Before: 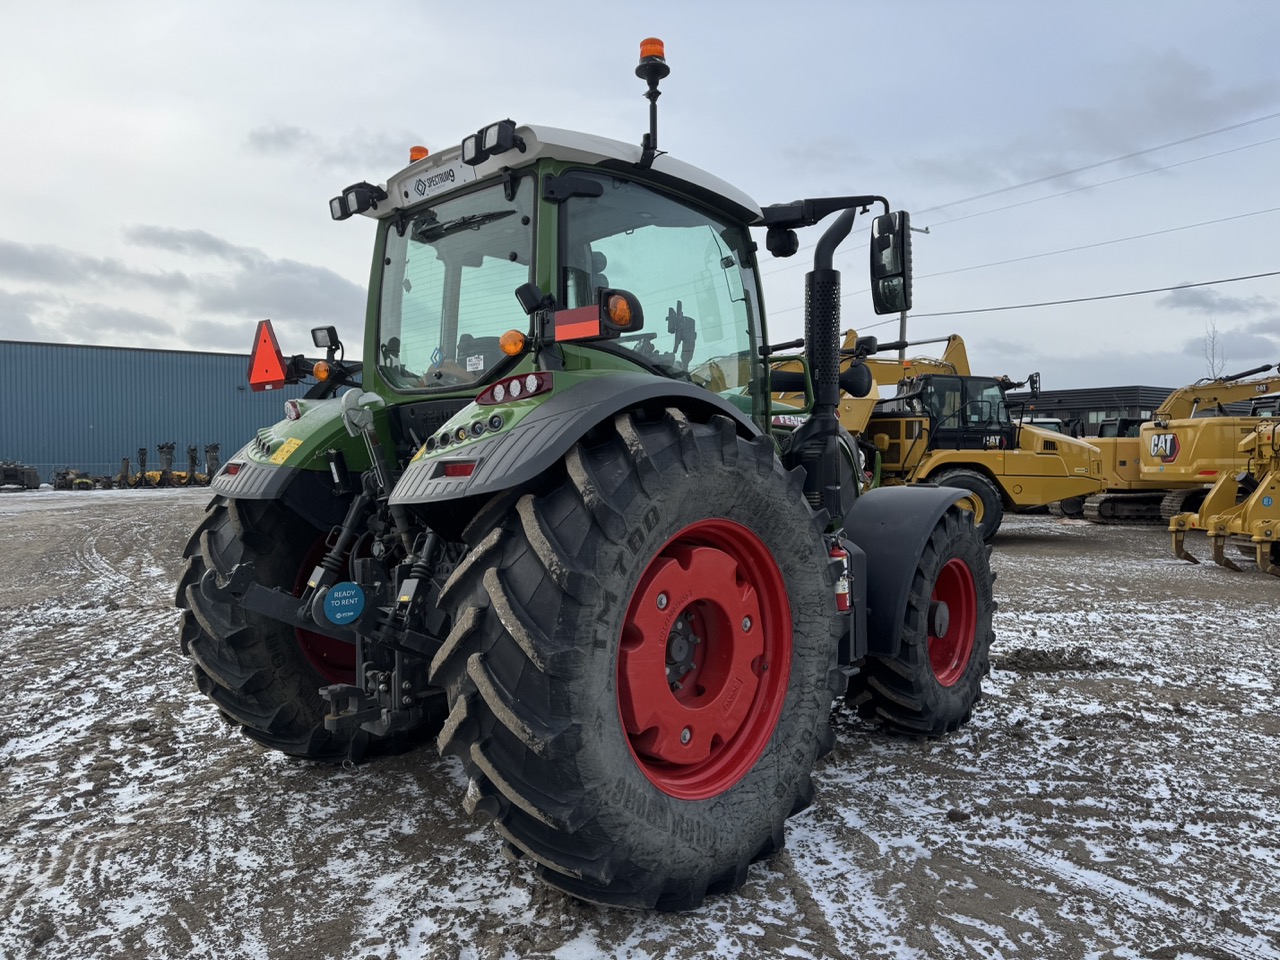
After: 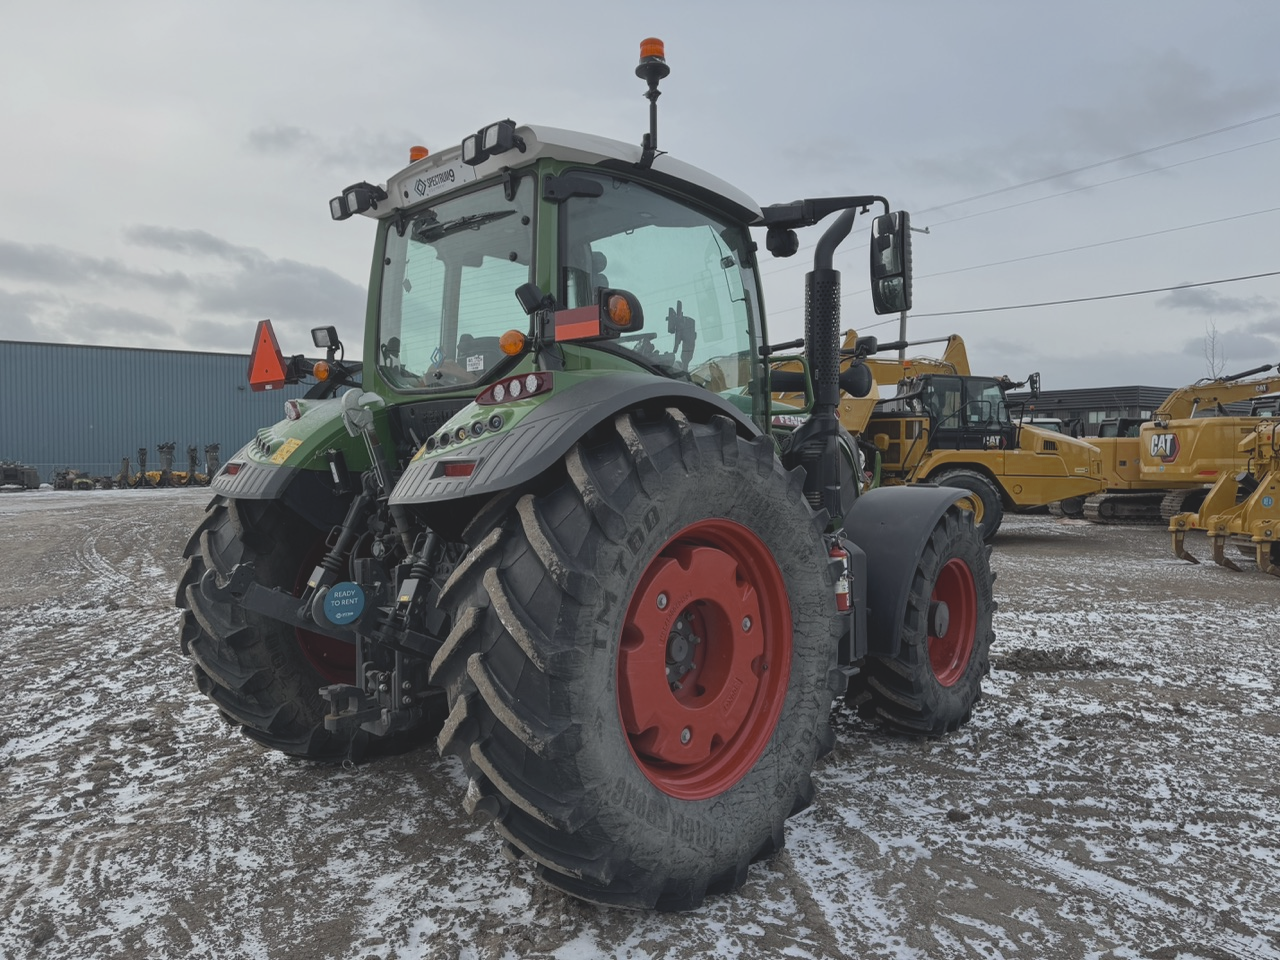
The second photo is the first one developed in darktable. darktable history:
contrast brightness saturation: contrast -0.249, saturation -0.427
color zones: curves: ch0 [(0.11, 0.396) (0.195, 0.36) (0.25, 0.5) (0.303, 0.412) (0.357, 0.544) (0.75, 0.5) (0.967, 0.328)]; ch1 [(0, 0.468) (0.112, 0.512) (0.202, 0.6) (0.25, 0.5) (0.307, 0.352) (0.357, 0.544) (0.75, 0.5) (0.963, 0.524)]
